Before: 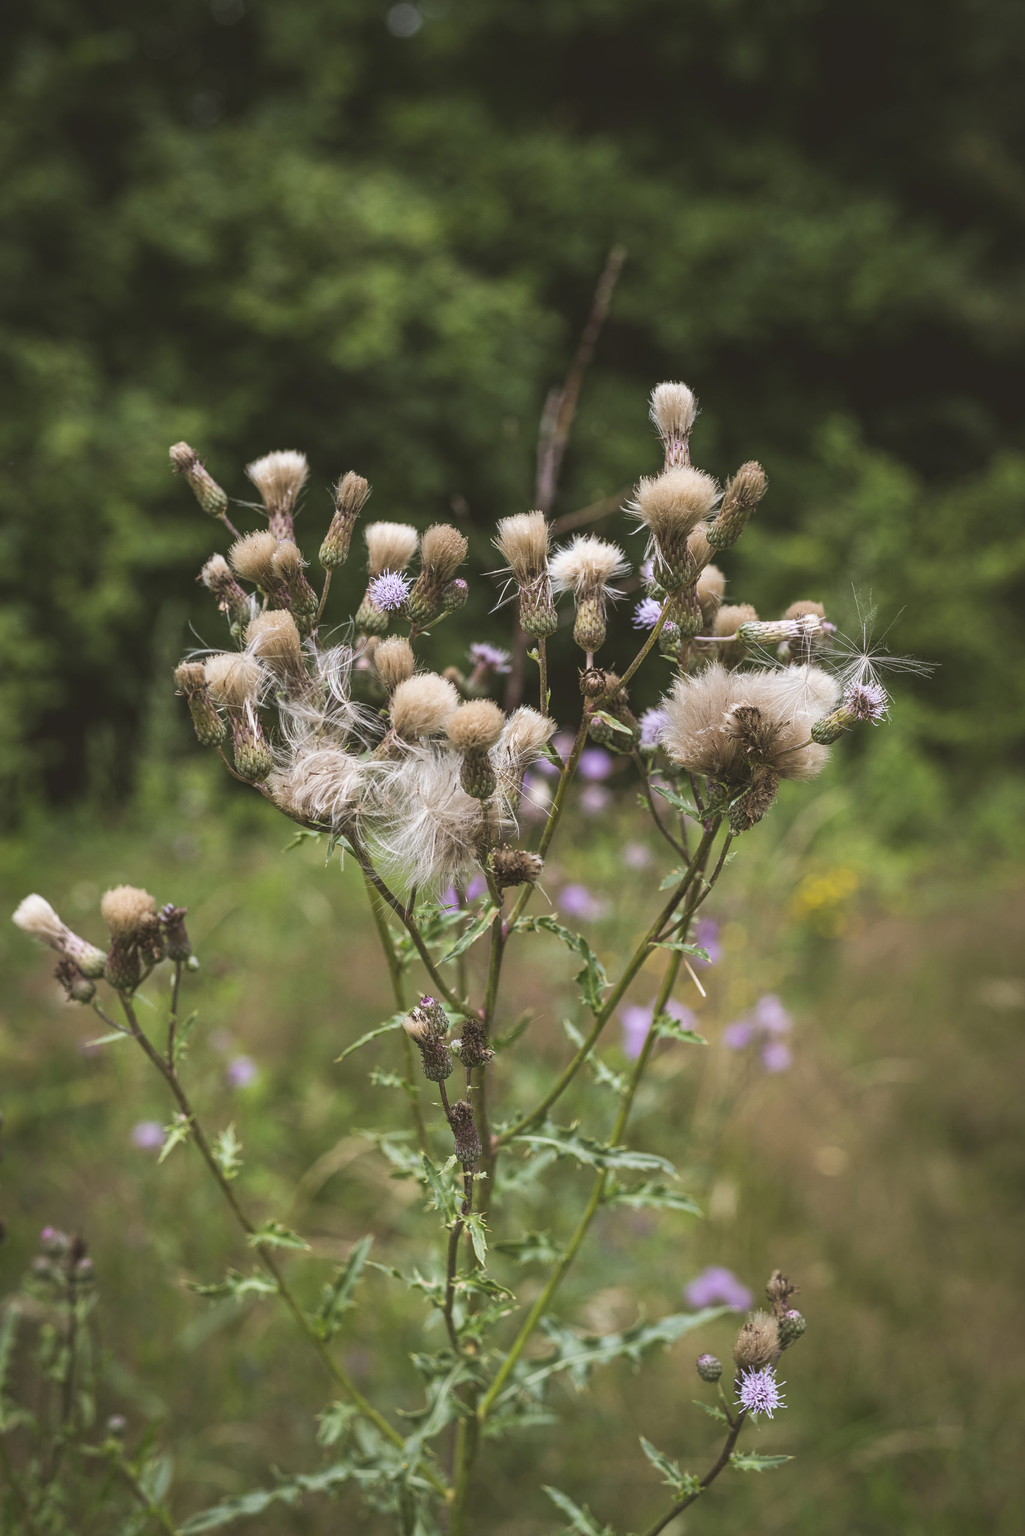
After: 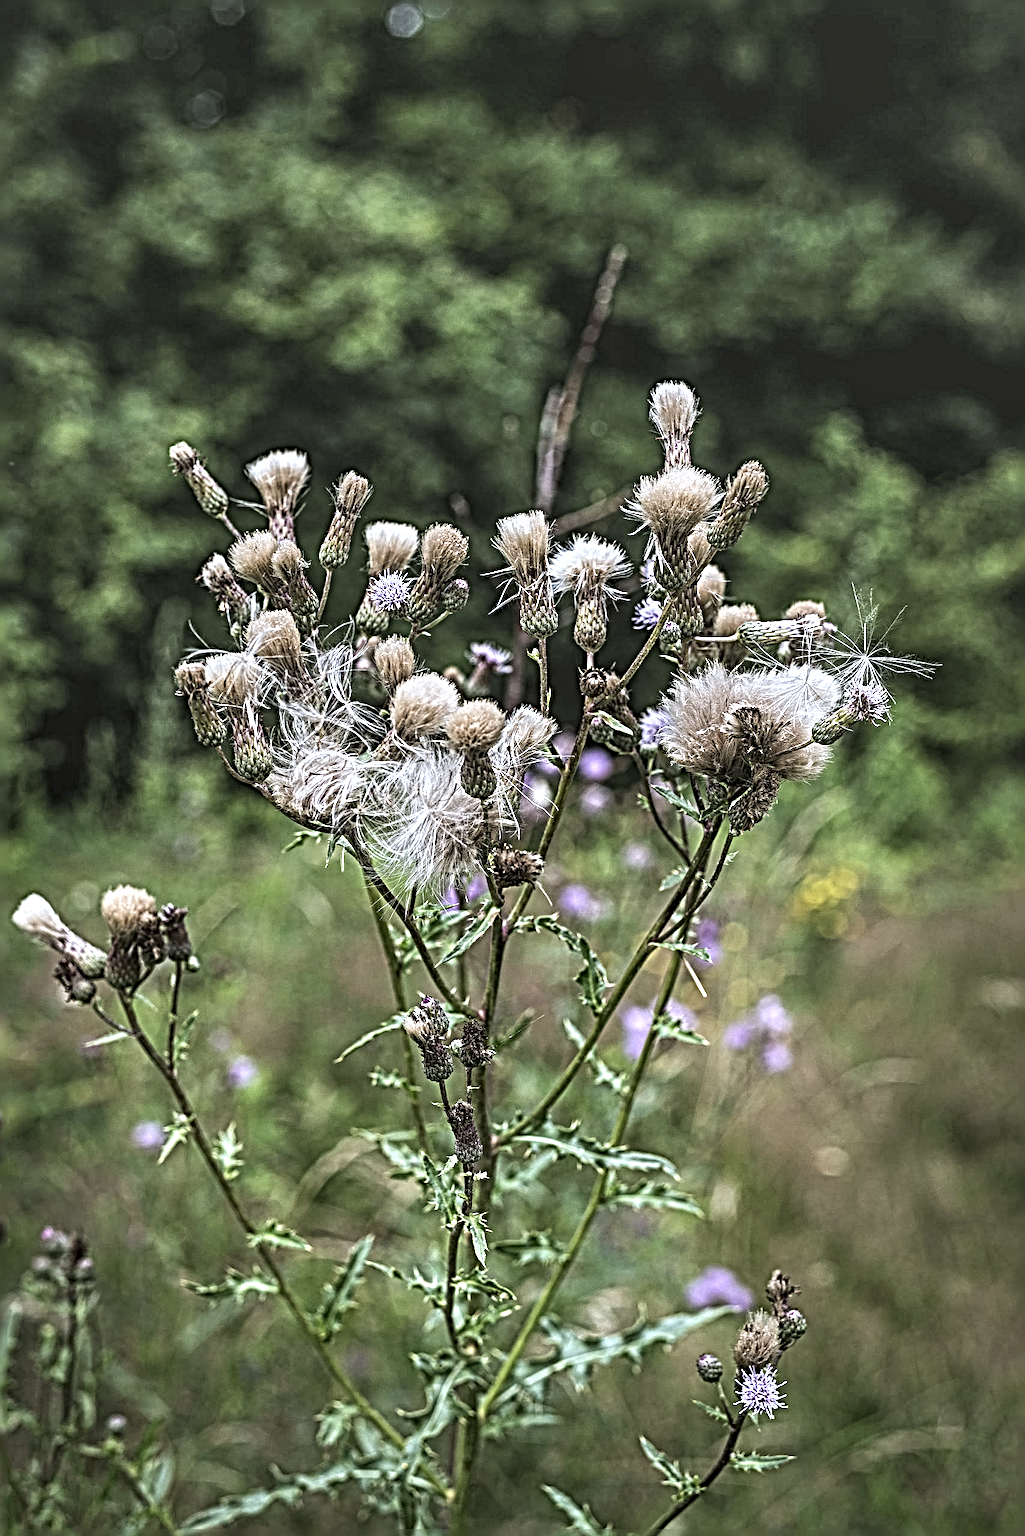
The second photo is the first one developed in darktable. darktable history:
sharpen: radius 6.248, amount 1.798, threshold 0.057
local contrast: highlights 60%, shadows 60%, detail 160%
shadows and highlights: highlights 69, soften with gaussian
color calibration: gray › normalize channels true, x 0.367, y 0.376, temperature 4357 K, gamut compression 0.022
